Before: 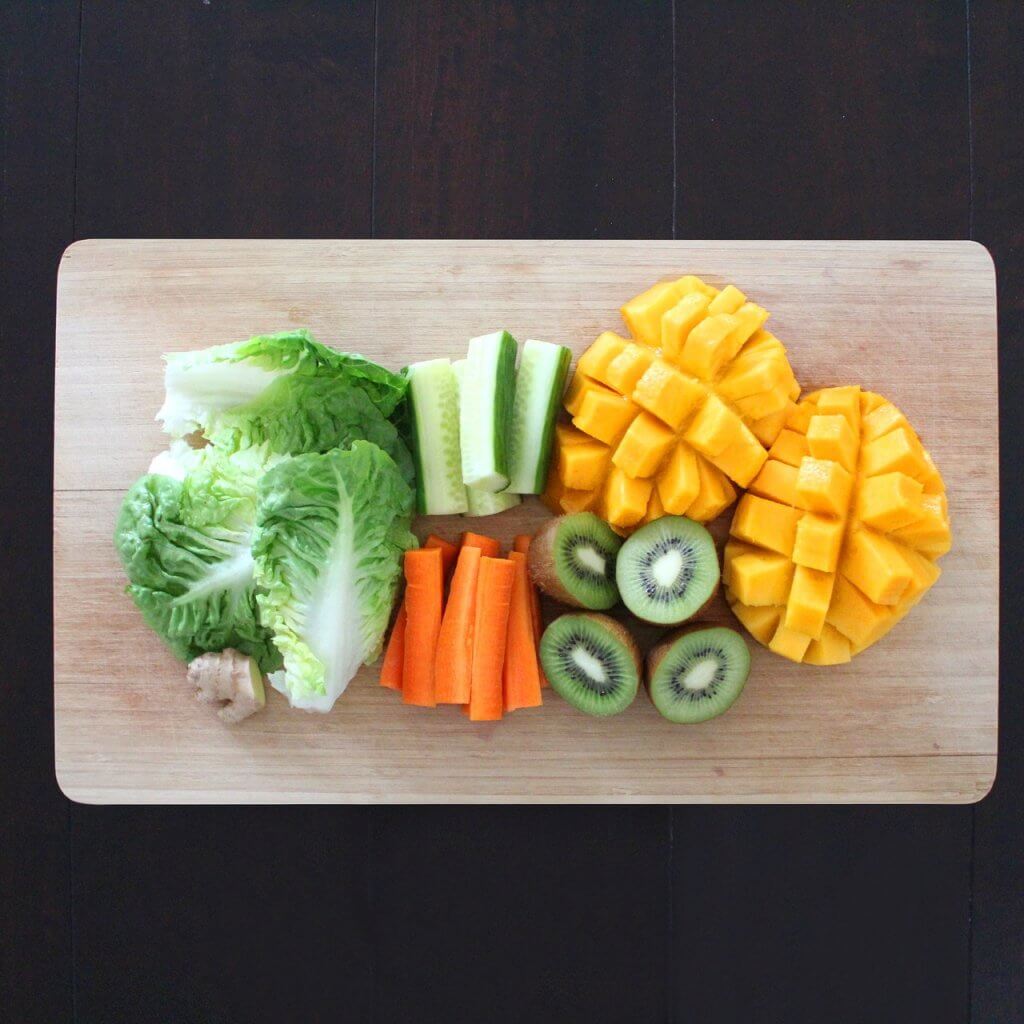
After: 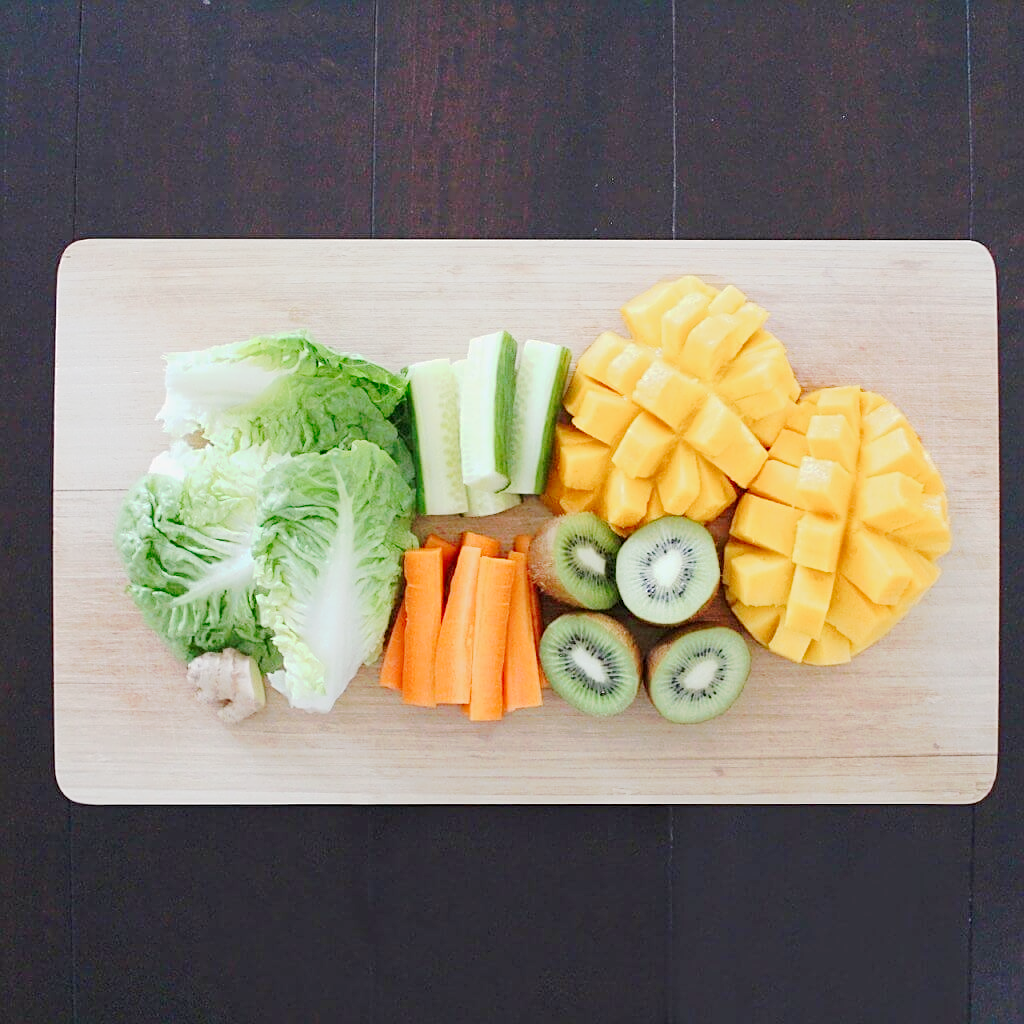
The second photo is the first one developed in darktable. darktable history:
sharpen: on, module defaults
exposure: black level correction 0.001, exposure -0.125 EV, compensate exposure bias true, compensate highlight preservation false
tone curve: curves: ch0 [(0, 0) (0.003, 0.021) (0.011, 0.033) (0.025, 0.059) (0.044, 0.097) (0.069, 0.141) (0.1, 0.186) (0.136, 0.237) (0.177, 0.298) (0.224, 0.378) (0.277, 0.47) (0.335, 0.542) (0.399, 0.605) (0.468, 0.678) (0.543, 0.724) (0.623, 0.787) (0.709, 0.829) (0.801, 0.875) (0.898, 0.912) (1, 1)], preserve colors none
